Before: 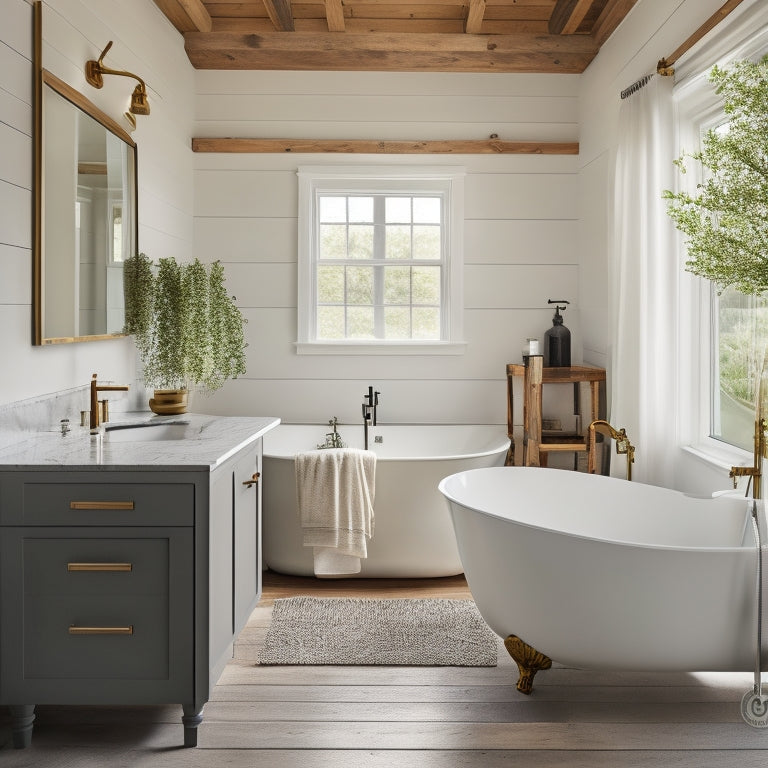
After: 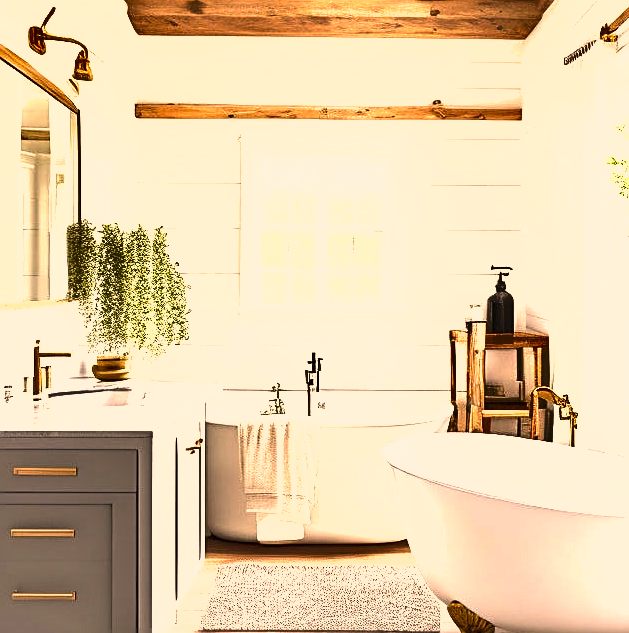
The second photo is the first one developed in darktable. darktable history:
crop and rotate: left 7.533%, top 4.556%, right 10.545%, bottom 12.955%
exposure: black level correction 0.001, exposure 1.865 EV, compensate highlight preservation false
shadows and highlights: soften with gaussian
color correction: highlights a* 17.52, highlights b* 18.84
sharpen: on, module defaults
